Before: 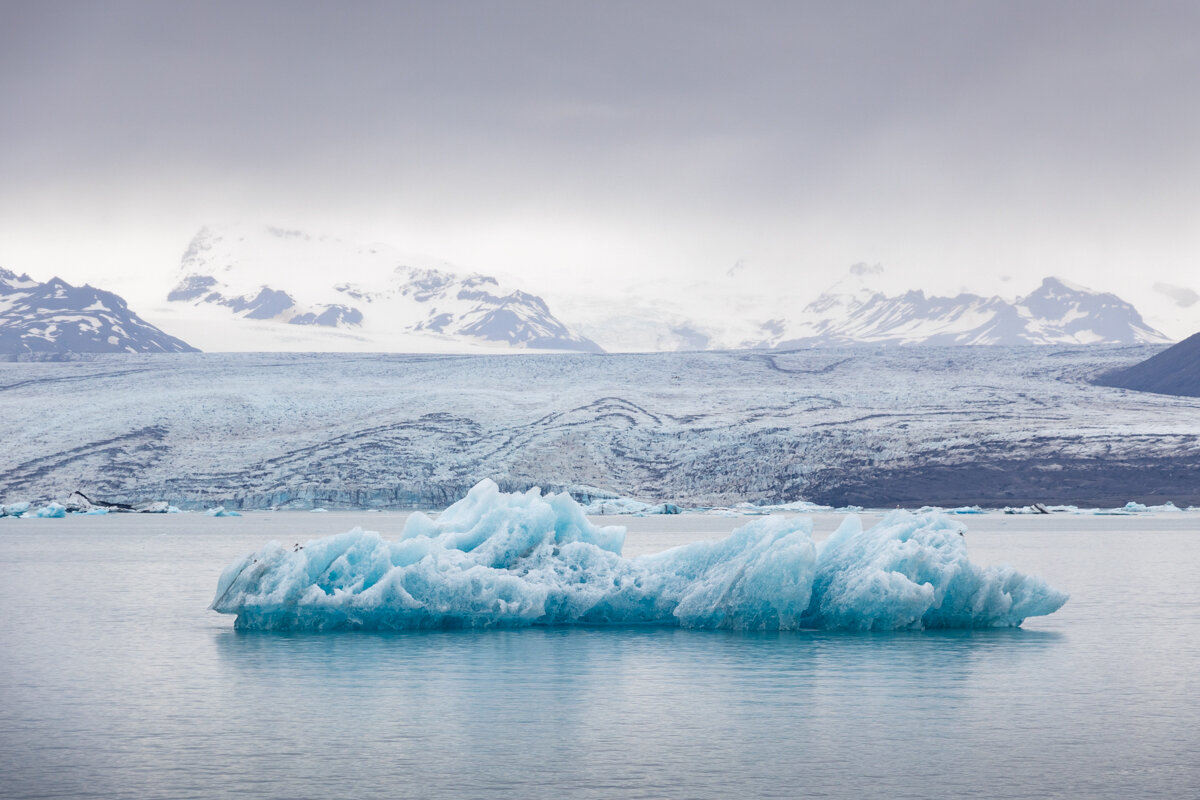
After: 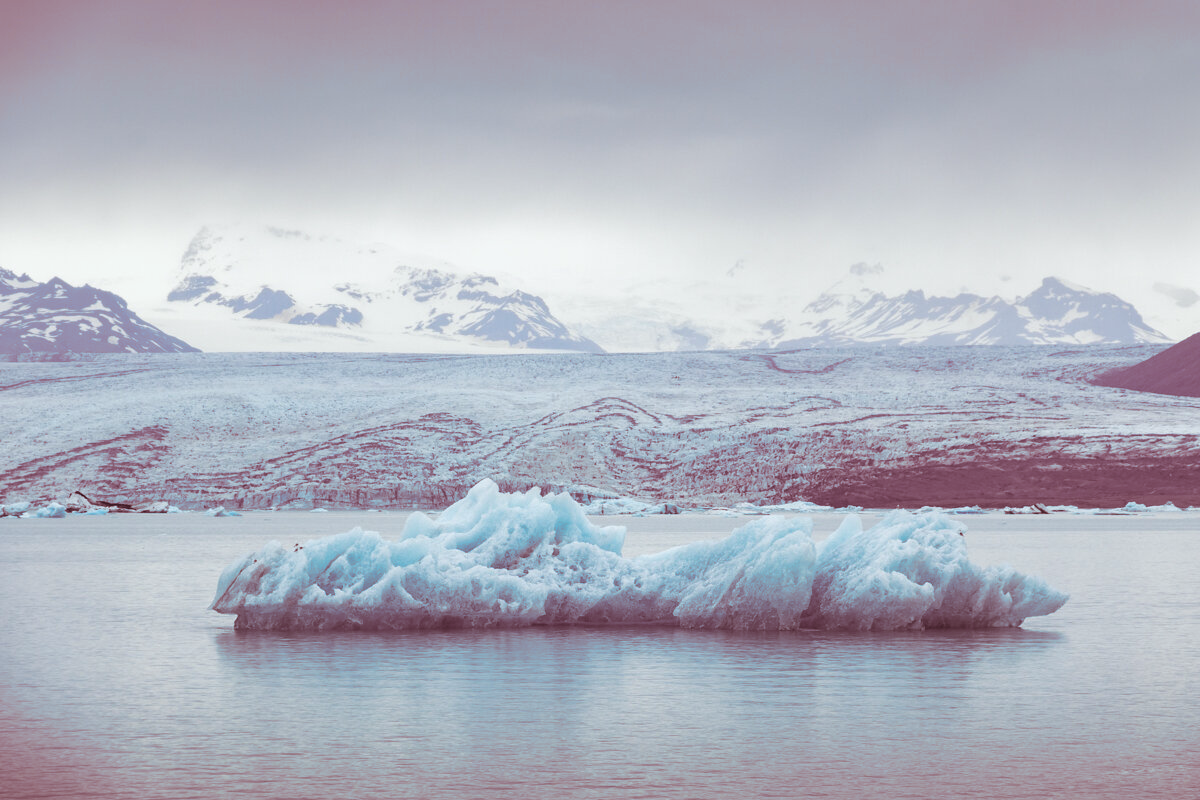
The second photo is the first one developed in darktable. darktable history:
white balance: red 0.978, blue 0.999
rotate and perspective: automatic cropping off
split-toning: highlights › hue 187.2°, highlights › saturation 0.83, balance -68.05, compress 56.43%
